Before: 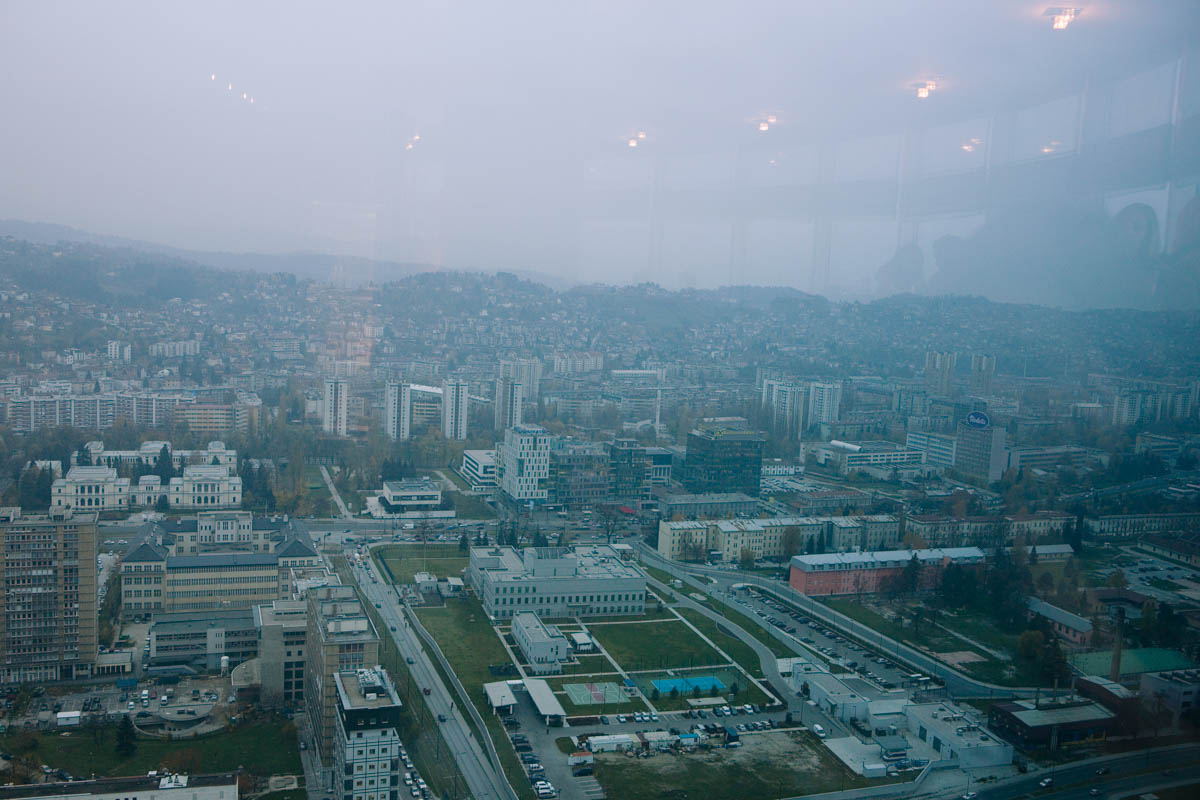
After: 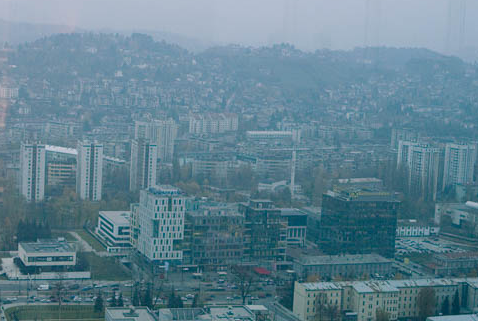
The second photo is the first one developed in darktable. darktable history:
crop: left 30.439%, top 29.996%, right 29.71%, bottom 29.831%
